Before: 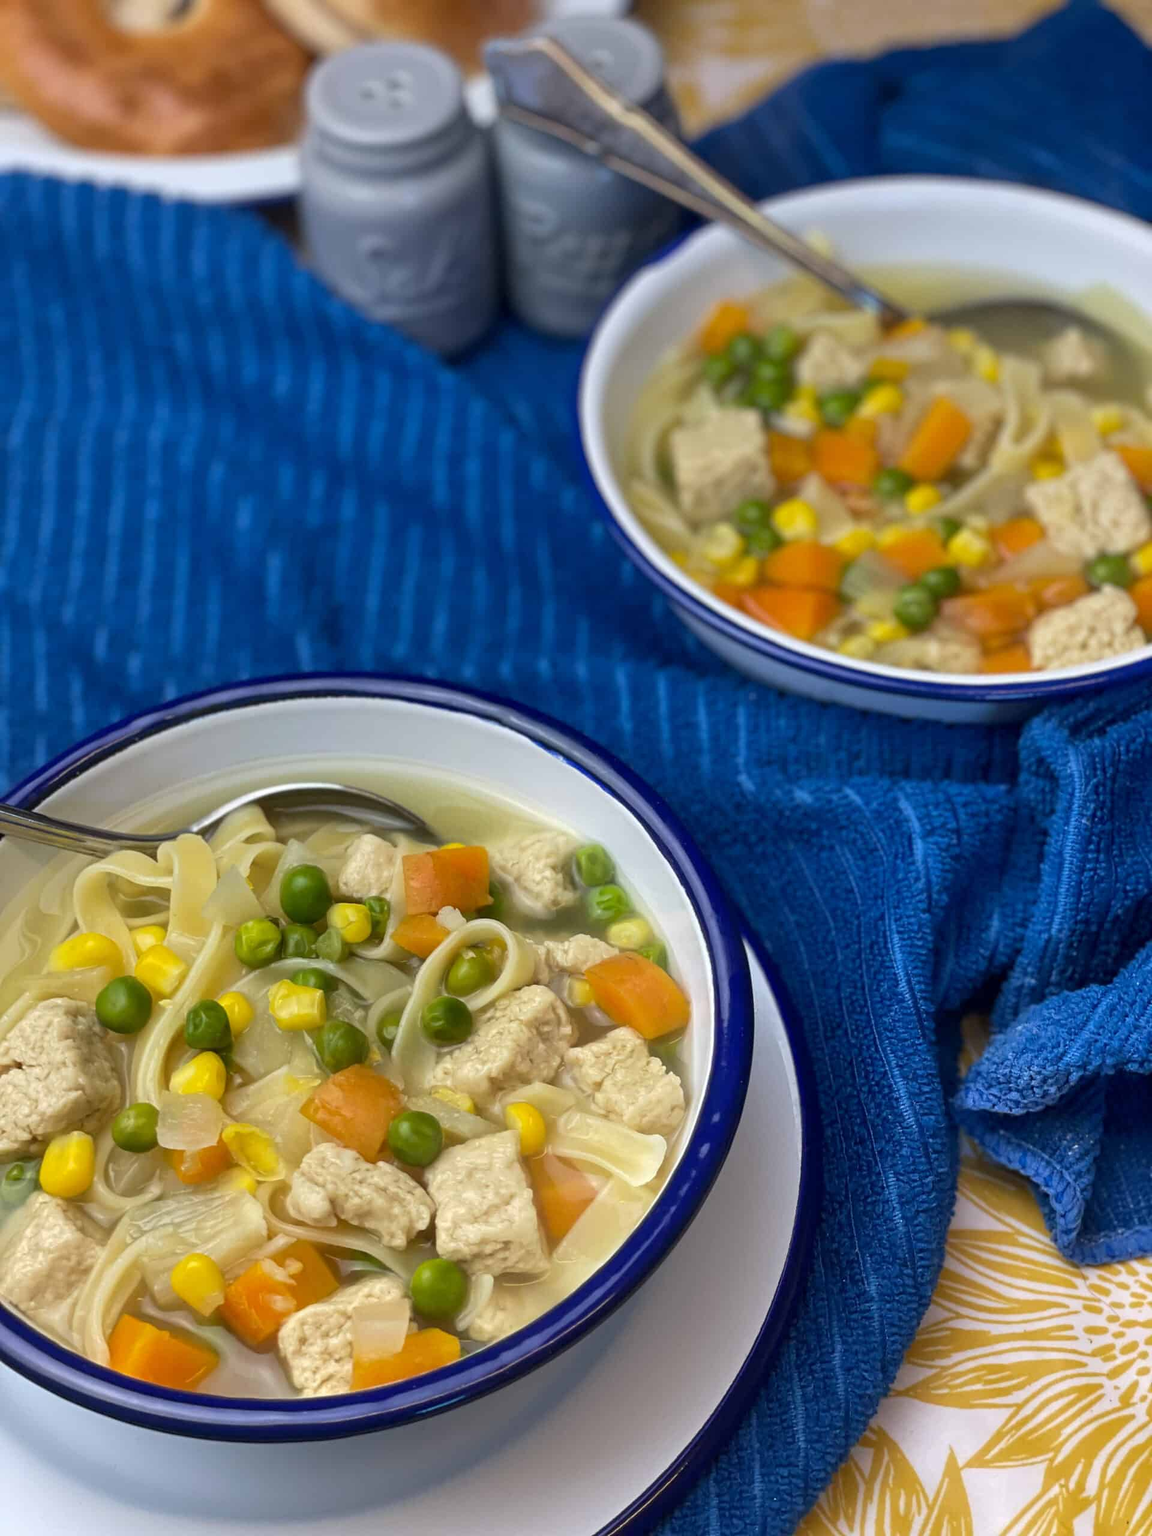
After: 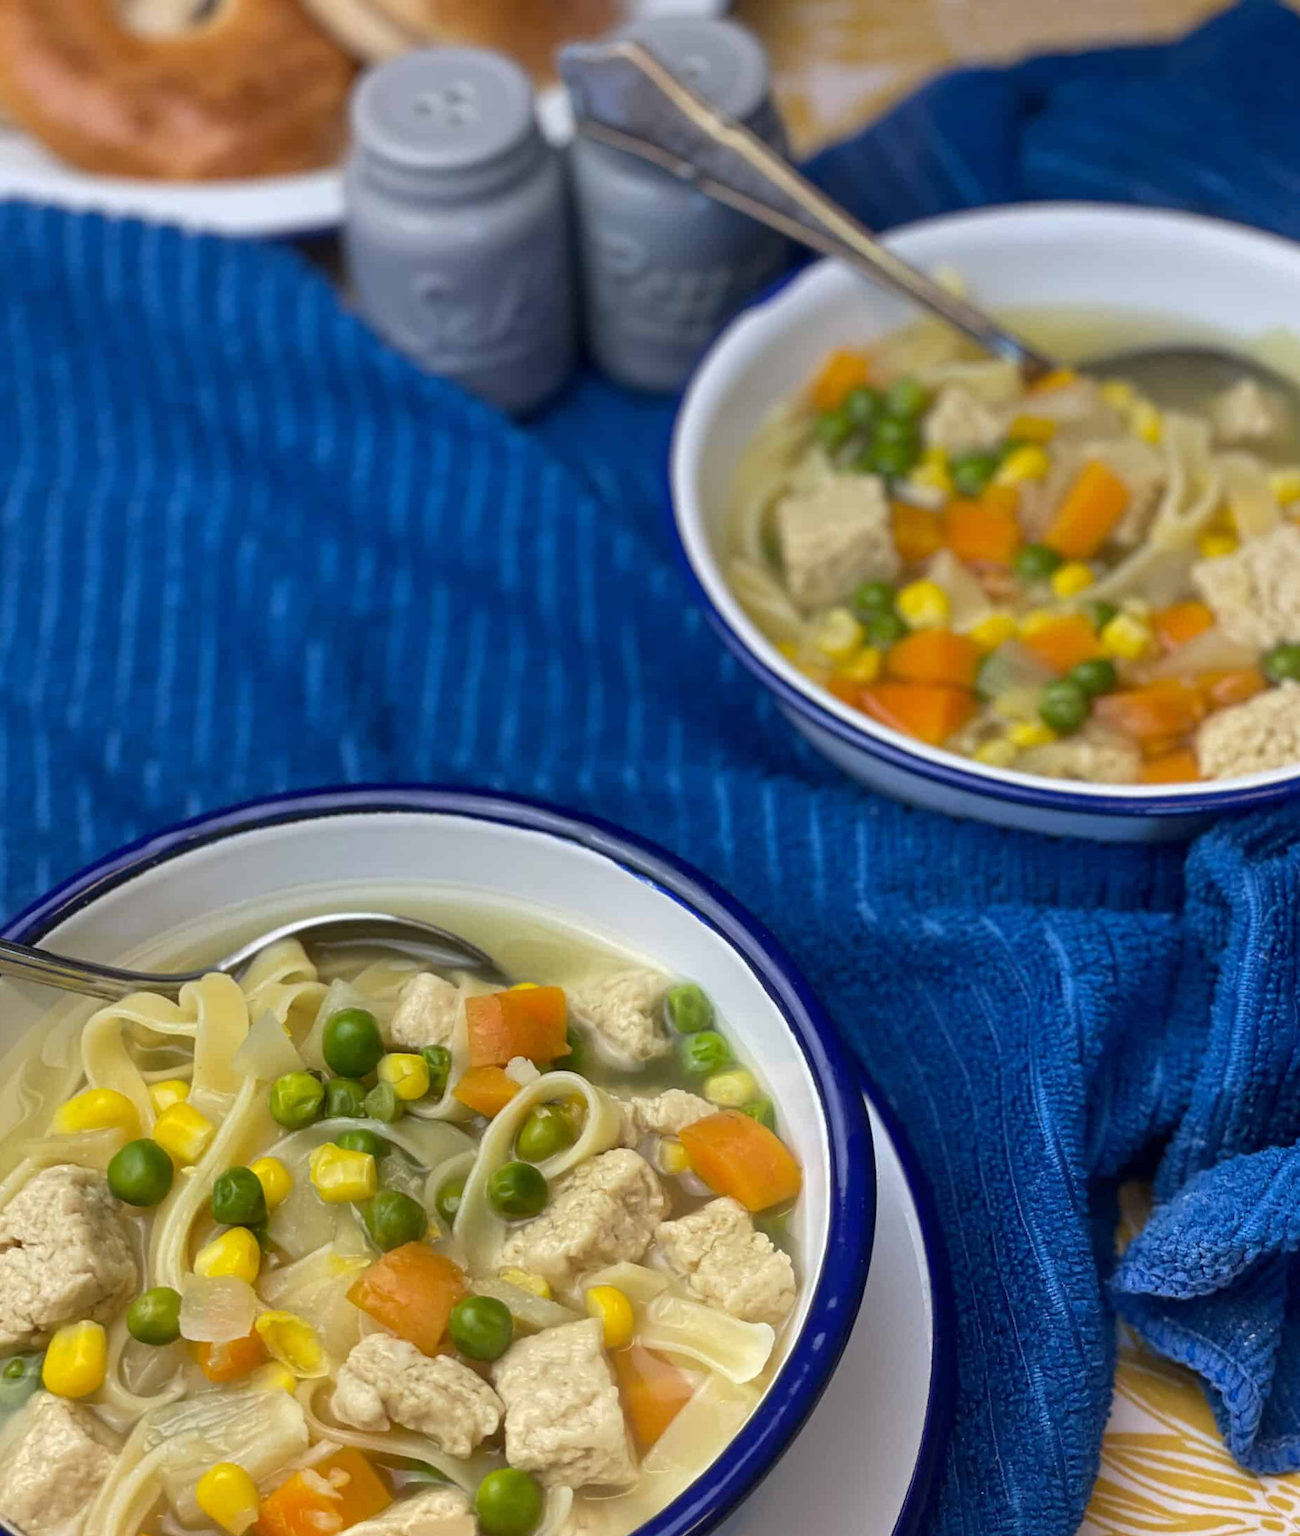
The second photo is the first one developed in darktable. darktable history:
crop and rotate: angle 0.122°, left 0.245%, right 2.771%, bottom 14.127%
